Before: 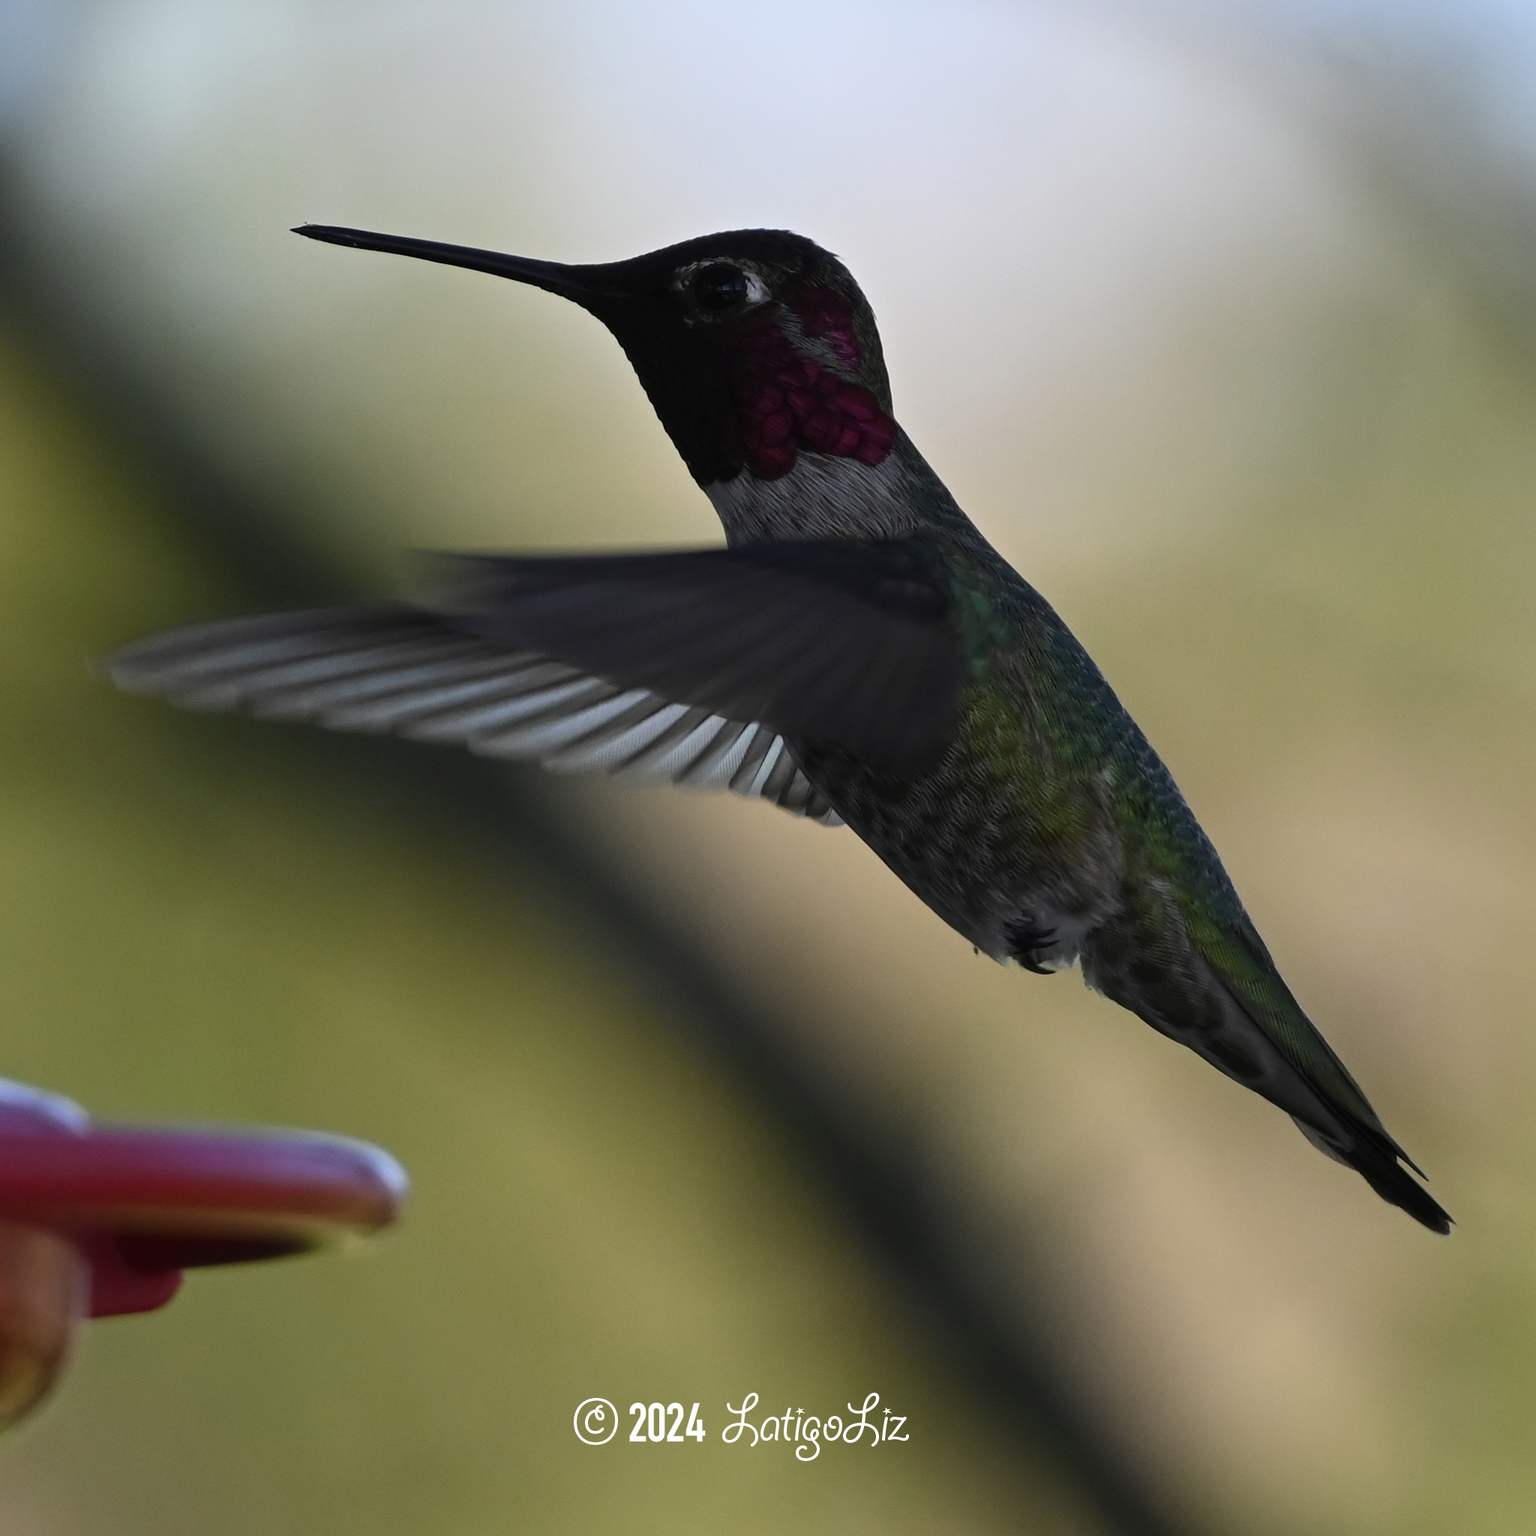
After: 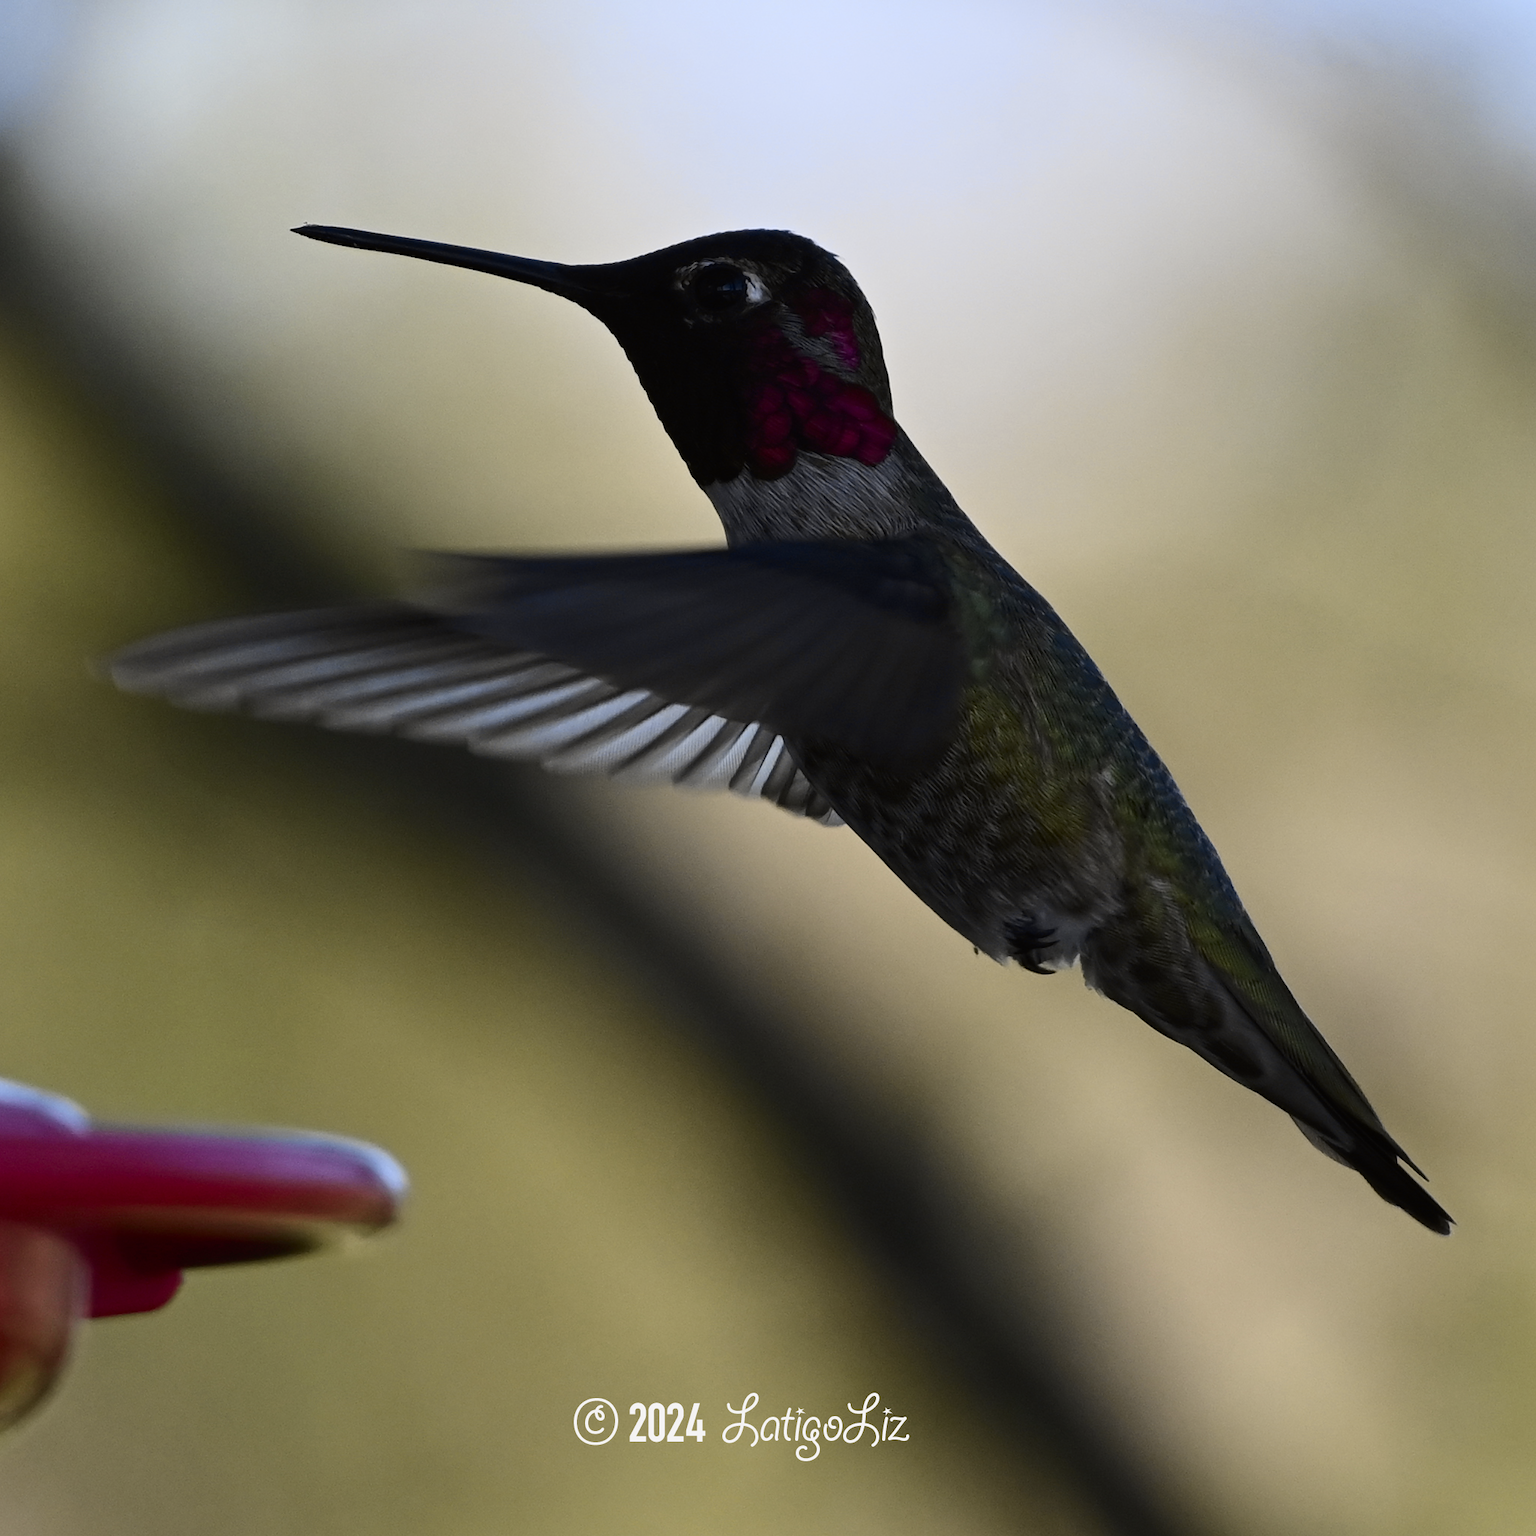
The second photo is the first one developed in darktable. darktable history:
tone curve: curves: ch0 [(0, 0) (0.087, 0.054) (0.281, 0.245) (0.506, 0.526) (0.8, 0.824) (0.994, 0.955)]; ch1 [(0, 0) (0.27, 0.195) (0.406, 0.435) (0.452, 0.474) (0.495, 0.5) (0.514, 0.508) (0.563, 0.584) (0.654, 0.689) (1, 1)]; ch2 [(0, 0) (0.269, 0.299) (0.459, 0.441) (0.498, 0.499) (0.523, 0.52) (0.551, 0.549) (0.633, 0.625) (0.659, 0.681) (0.718, 0.764) (1, 1)], color space Lab, independent channels, preserve colors none
color calibration: illuminant same as pipeline (D50), adaptation none (bypass)
